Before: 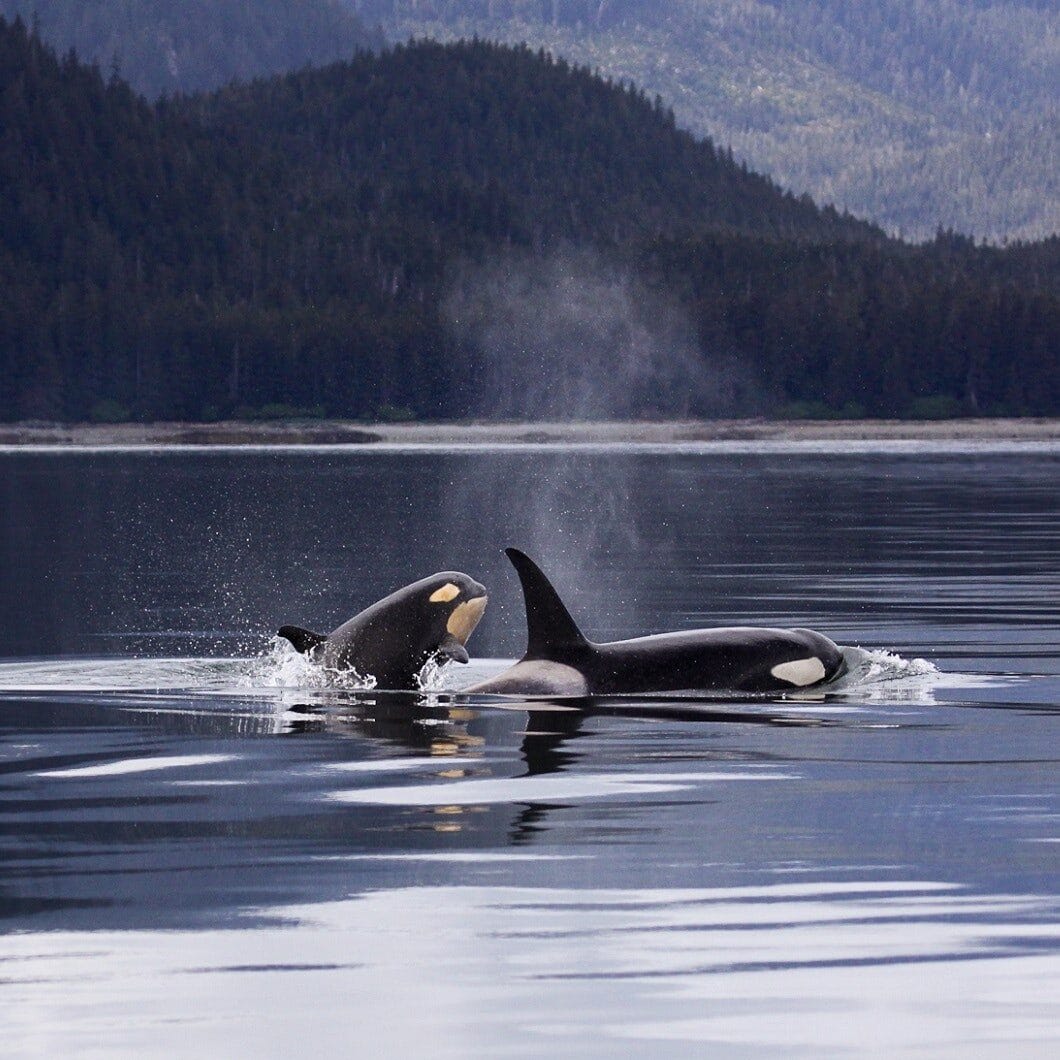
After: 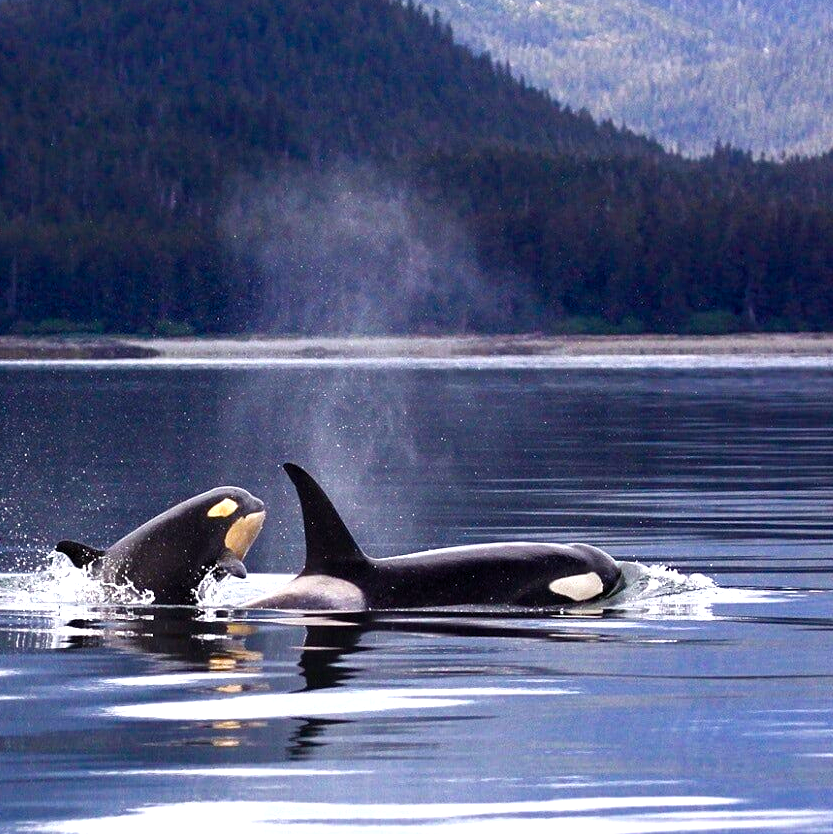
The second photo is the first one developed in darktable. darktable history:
tone equalizer: -8 EV -0.457 EV, -7 EV -0.382 EV, -6 EV -0.354 EV, -5 EV -0.216 EV, -3 EV 0.232 EV, -2 EV 0.304 EV, -1 EV 0.391 EV, +0 EV 0.406 EV
color balance rgb: linear chroma grading › global chroma 9.924%, perceptual saturation grading › global saturation 20%, perceptual saturation grading › highlights -25.227%, perceptual saturation grading › shadows 50.207%, perceptual brilliance grading › highlights 11.606%, global vibrance 20%
crop and rotate: left 20.983%, top 8.021%, right 0.424%, bottom 13.282%
